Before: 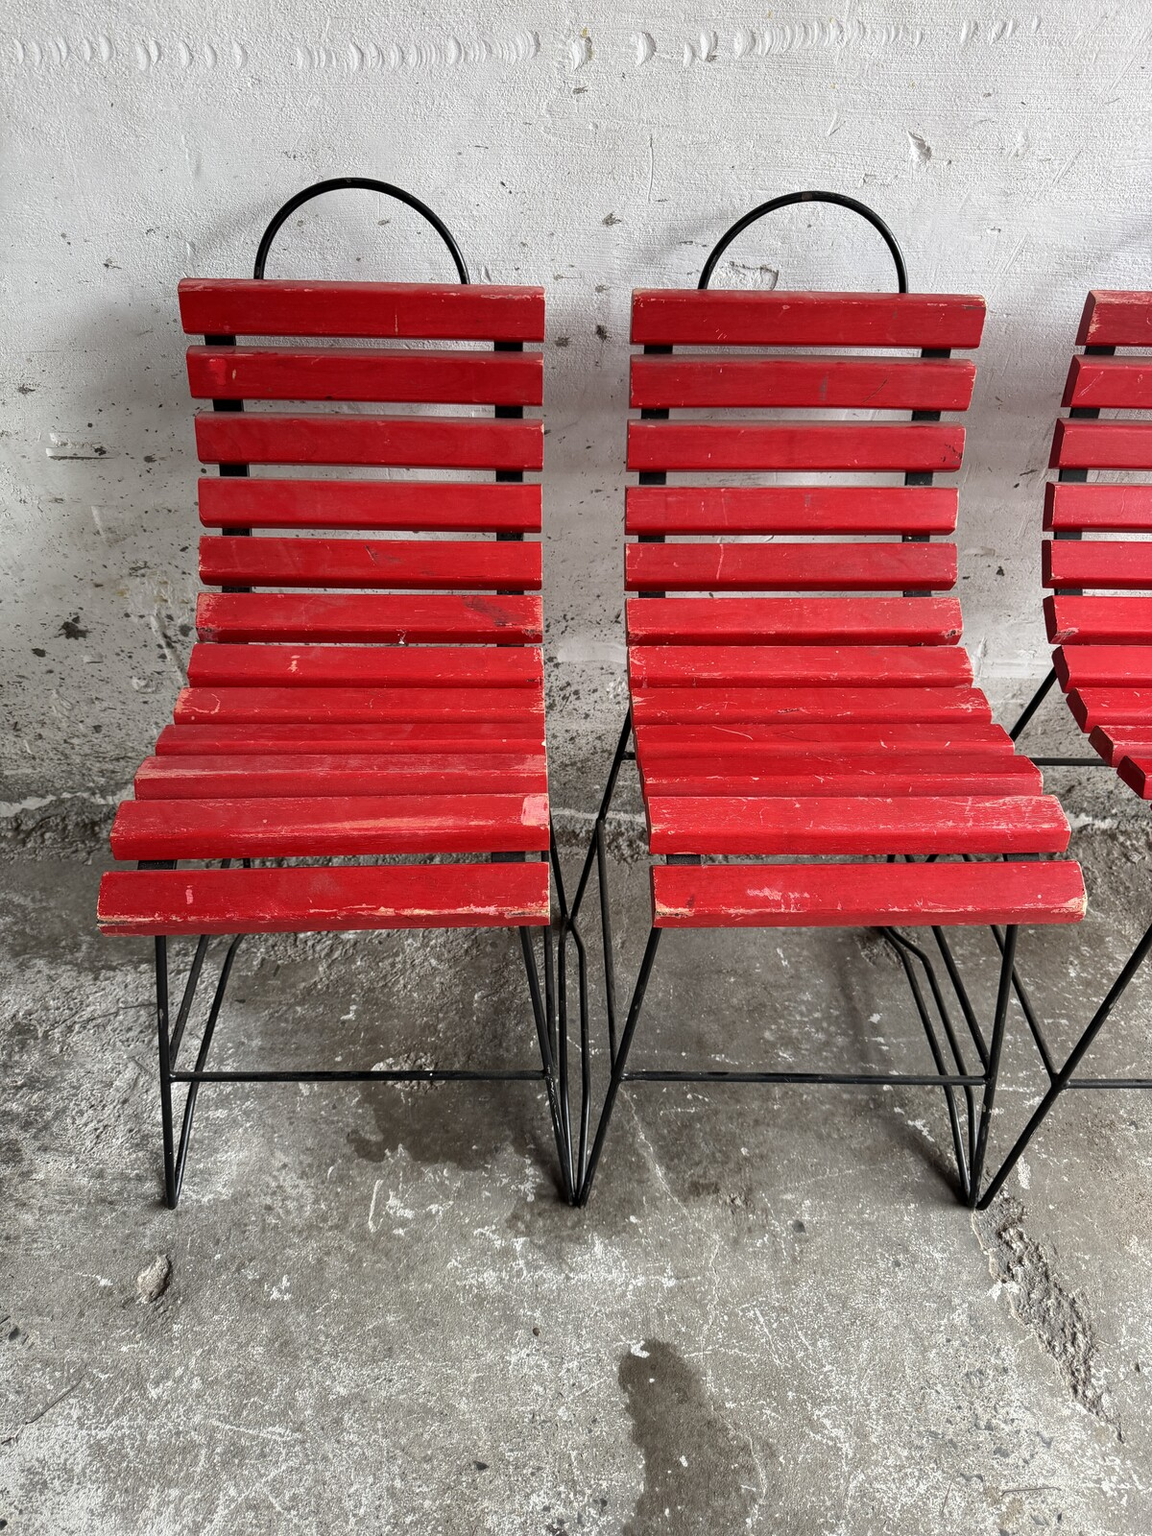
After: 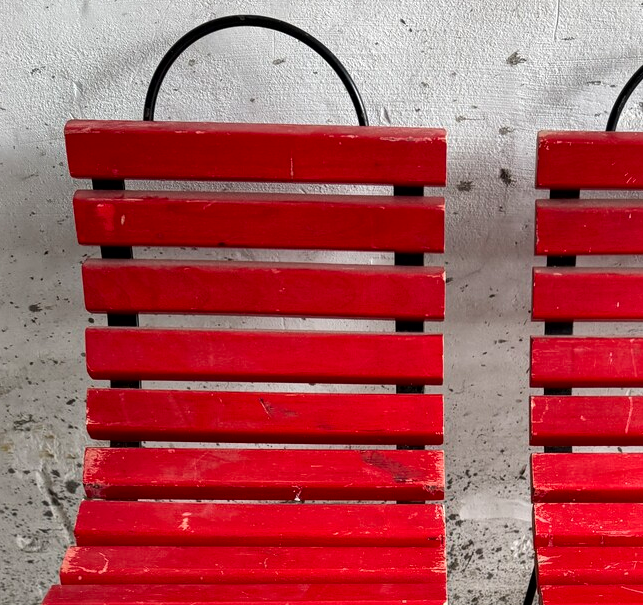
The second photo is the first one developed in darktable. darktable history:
crop: left 10.121%, top 10.631%, right 36.218%, bottom 51.526%
local contrast: mode bilateral grid, contrast 20, coarseness 50, detail 140%, midtone range 0.2
